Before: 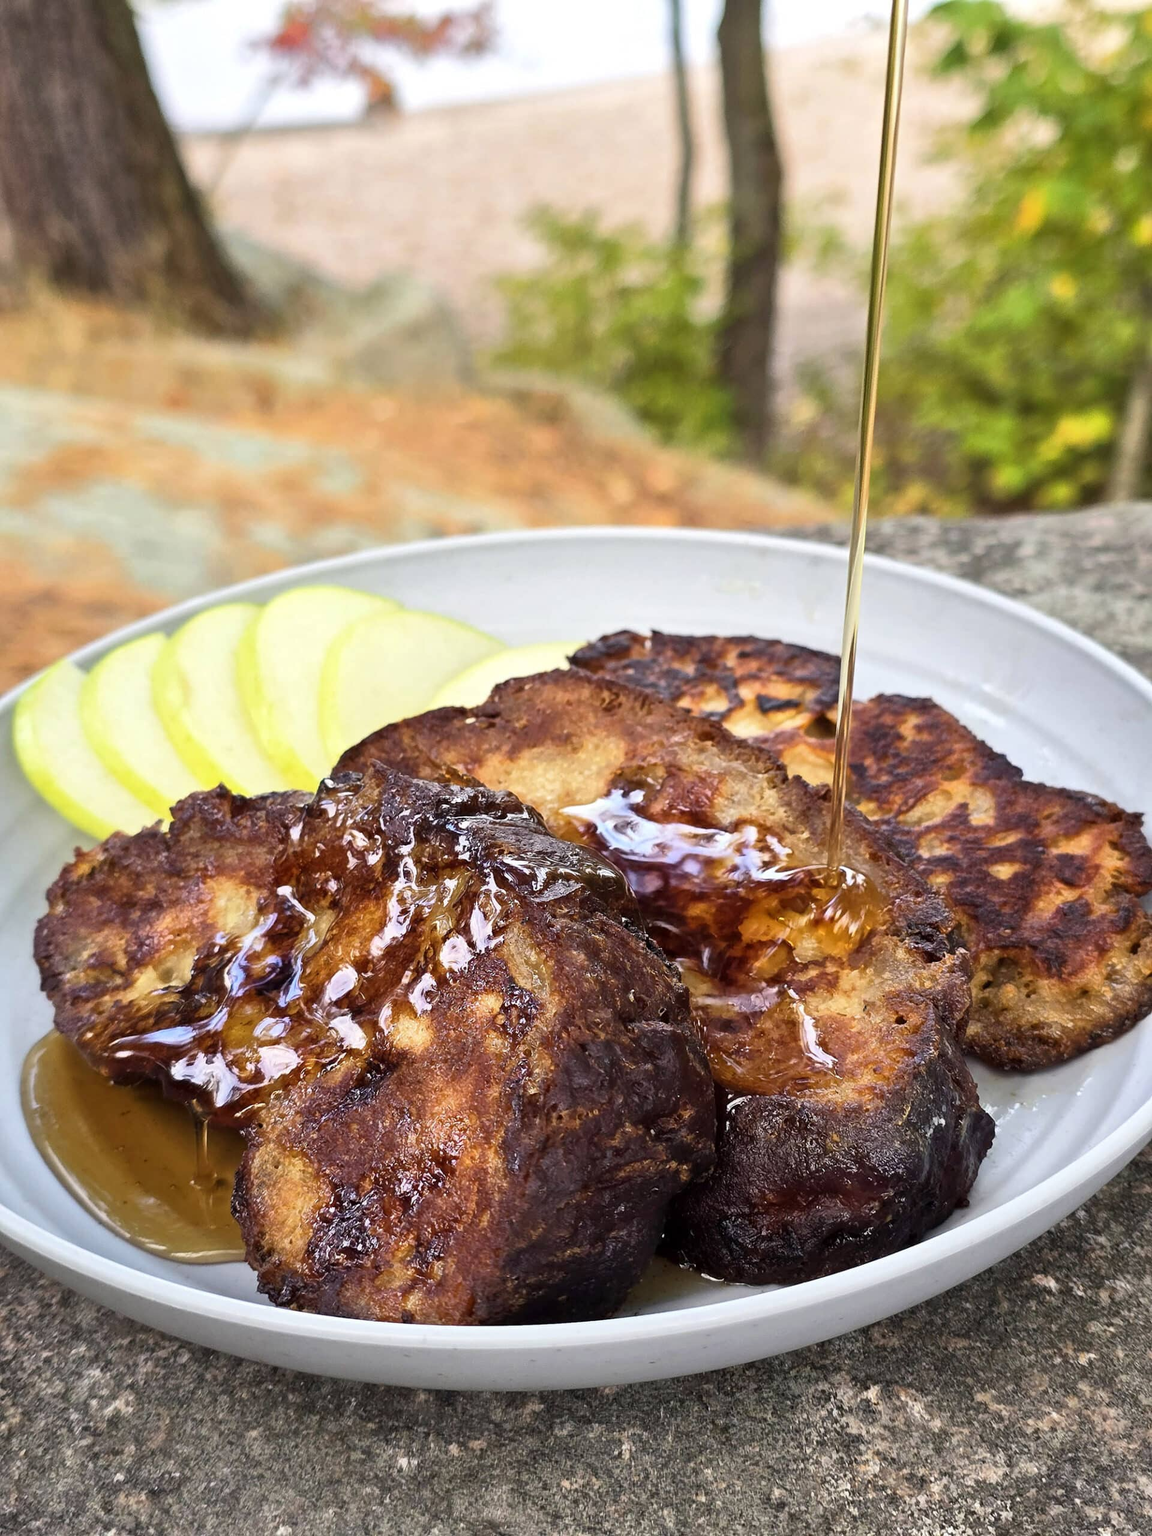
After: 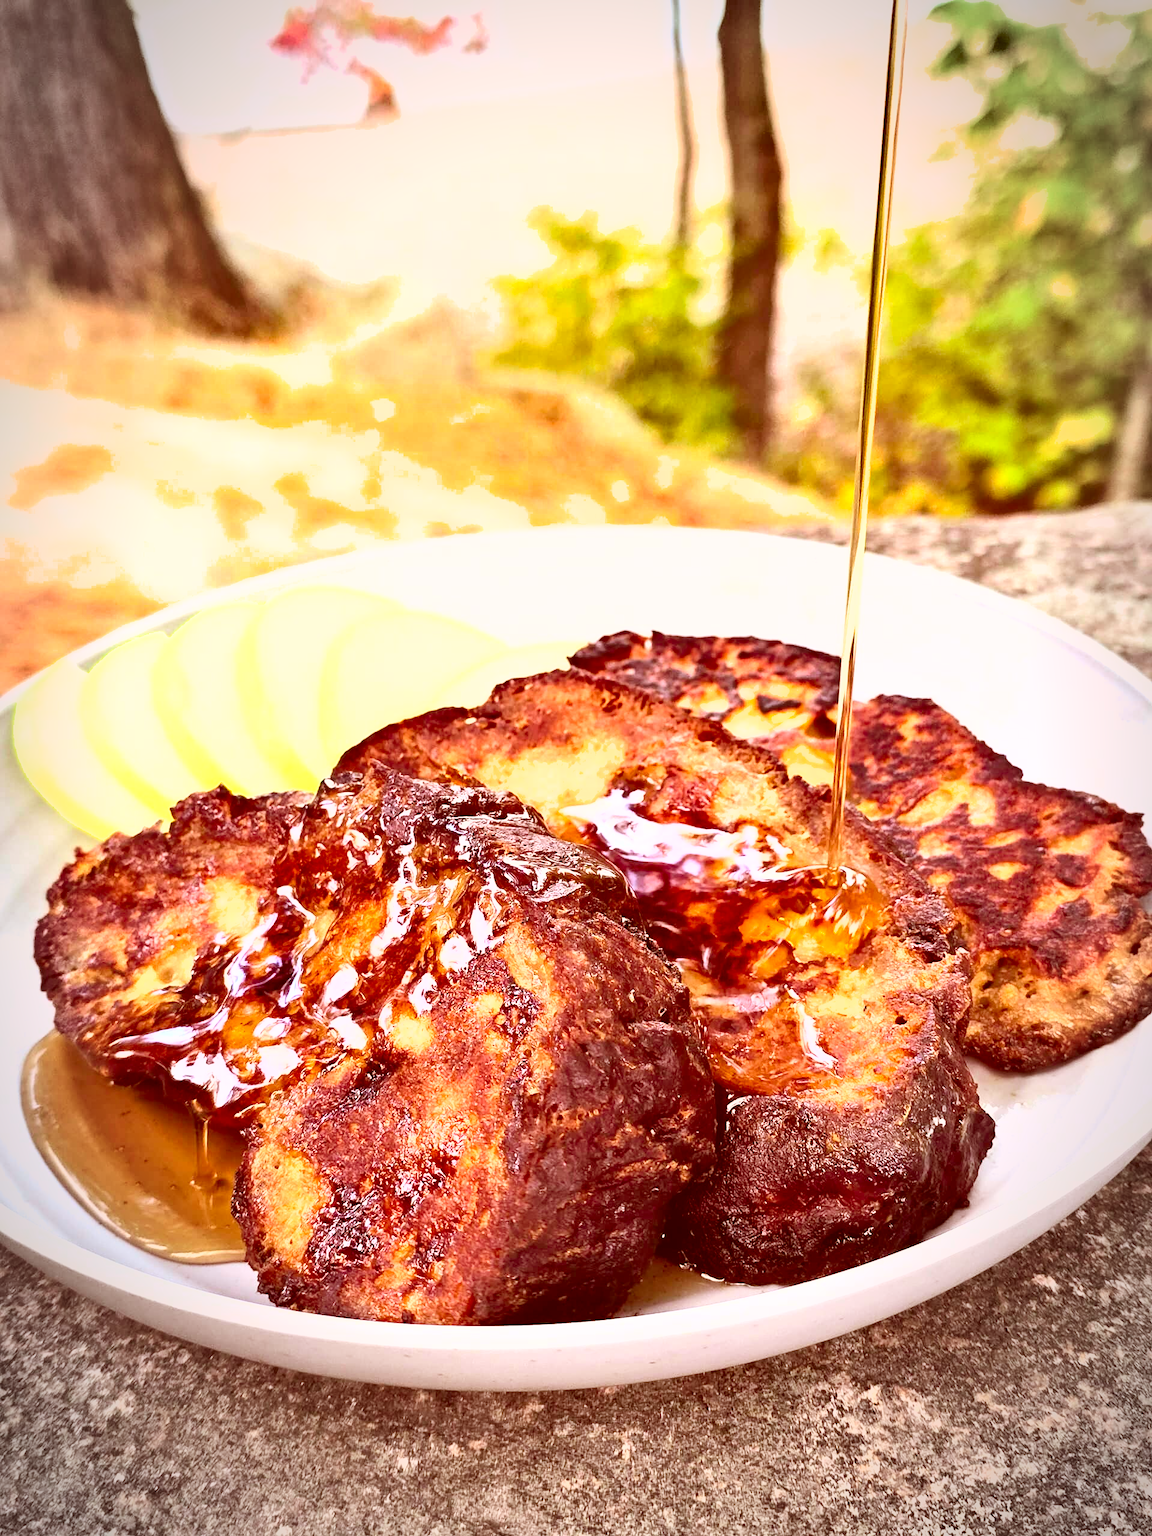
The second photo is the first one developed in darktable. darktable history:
exposure: black level correction 0, exposure 0.9 EV, compensate highlight preservation false
contrast brightness saturation: contrast 0.2, brightness 0.16, saturation 0.22
vignetting: automatic ratio true
color correction: highlights a* 9.03, highlights b* 8.71, shadows a* 40, shadows b* 40, saturation 0.8
shadows and highlights: low approximation 0.01, soften with gaussian
